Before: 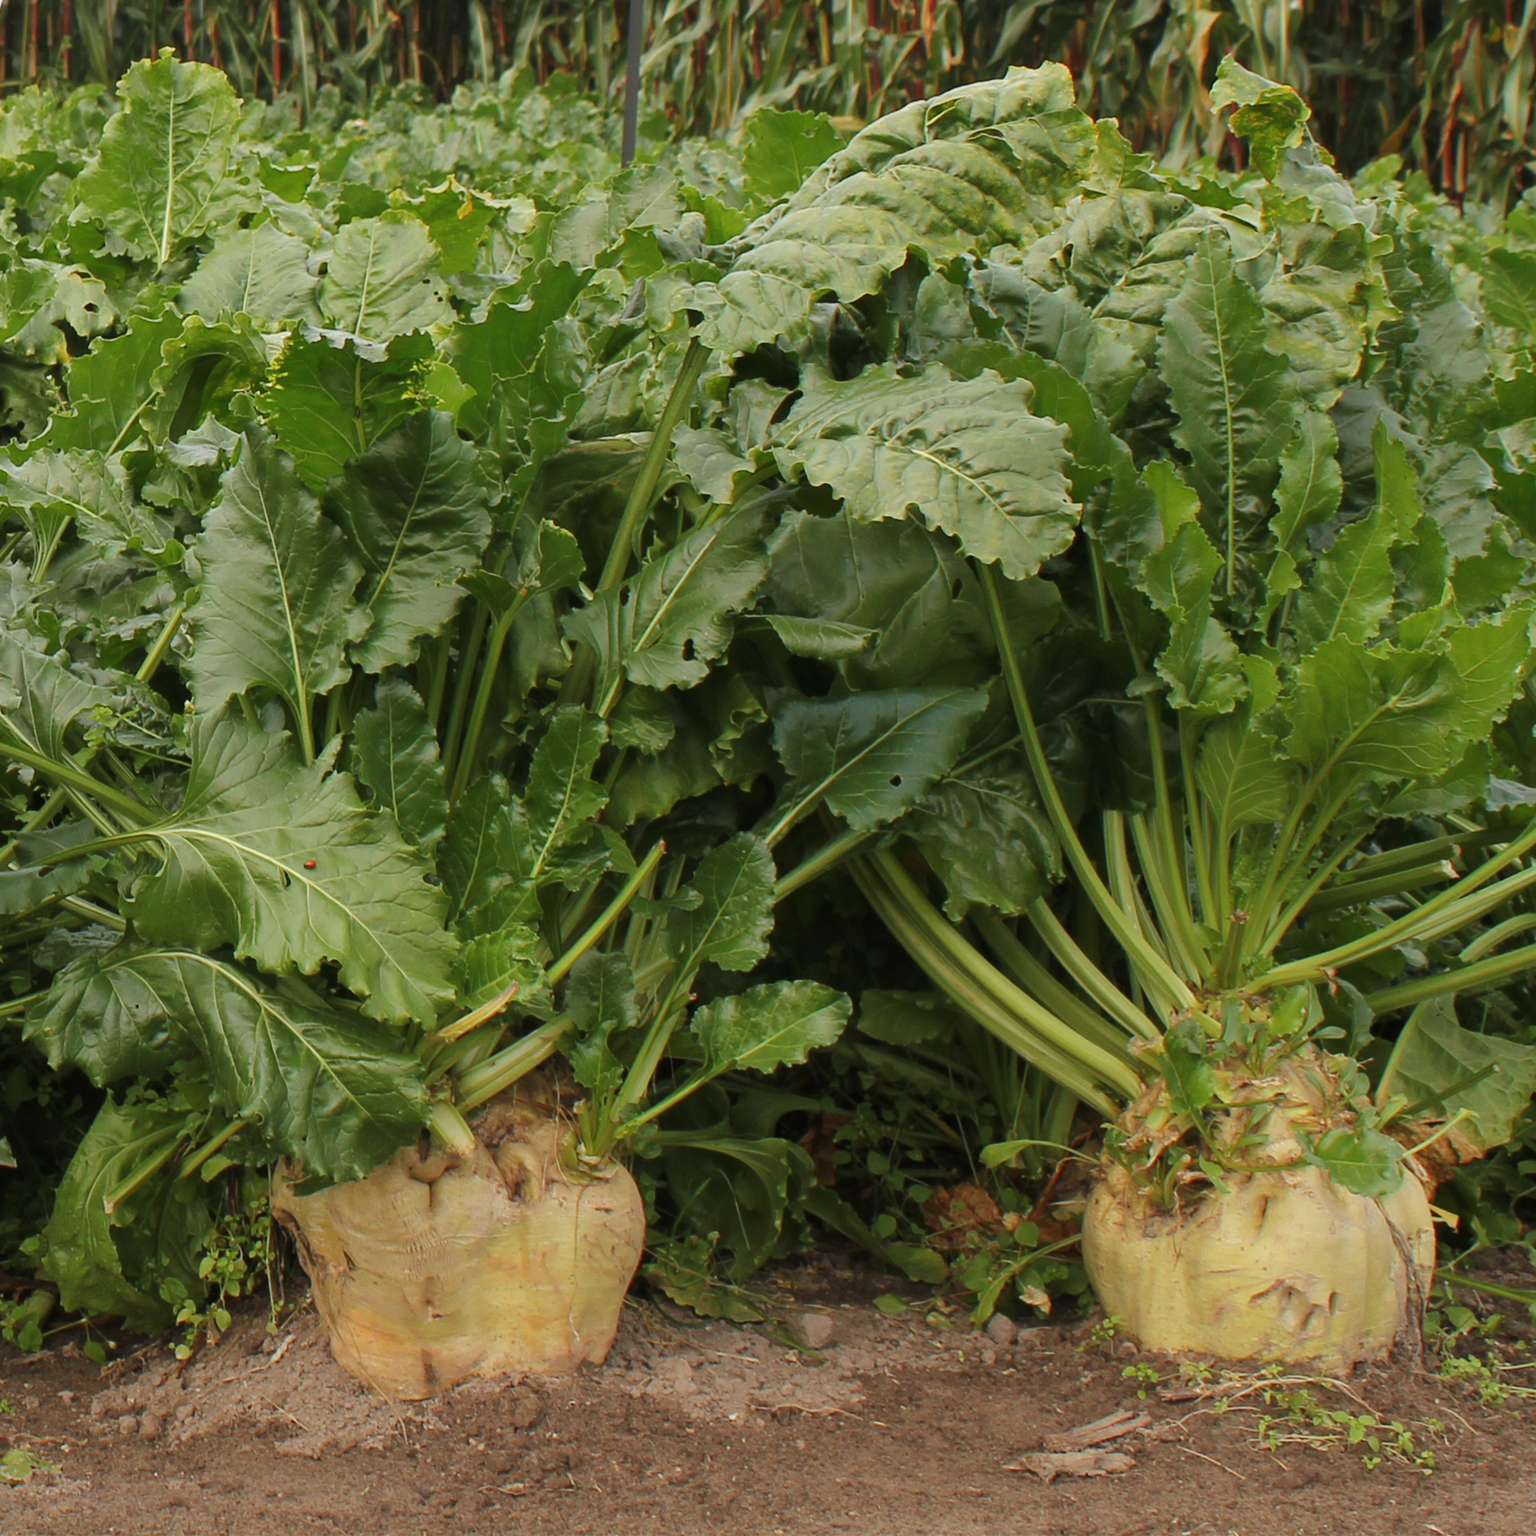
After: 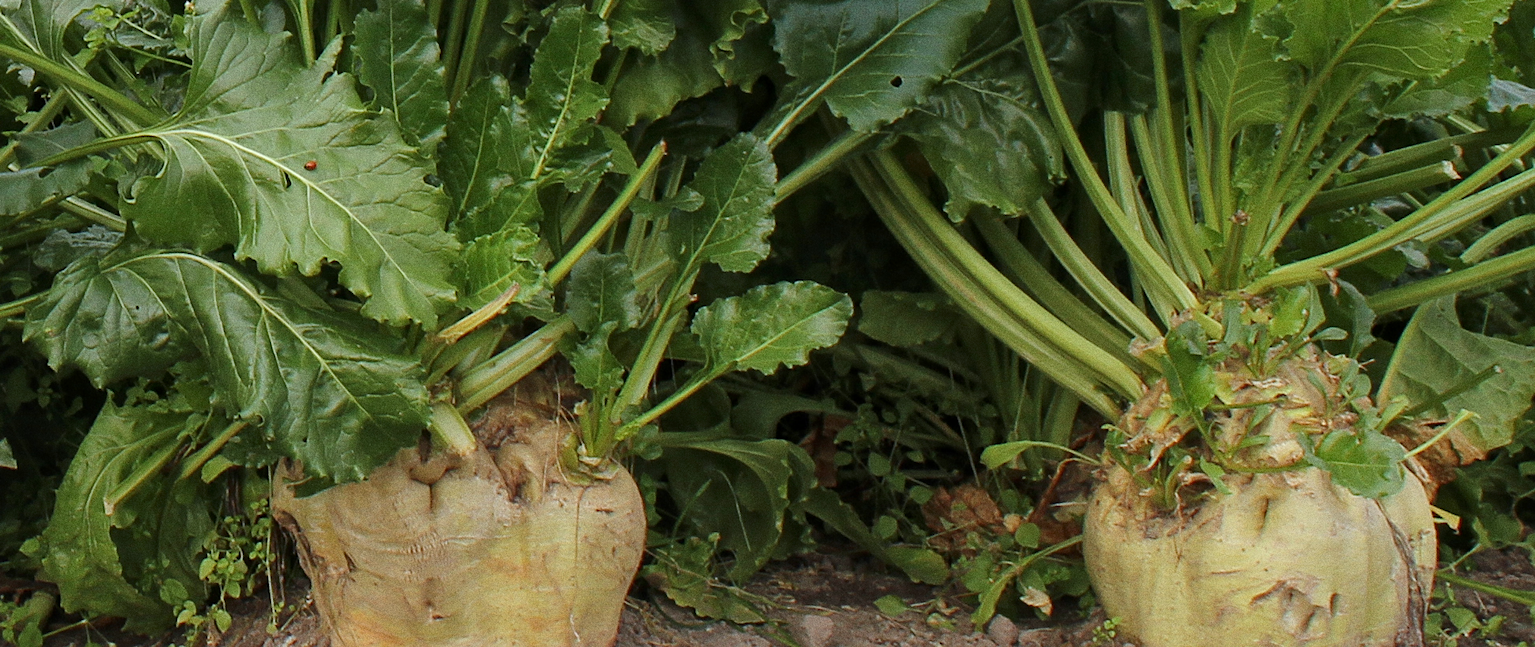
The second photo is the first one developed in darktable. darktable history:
white balance: red 0.954, blue 1.079
sharpen: on, module defaults
local contrast: mode bilateral grid, contrast 20, coarseness 50, detail 120%, midtone range 0.2
grain: strength 49.07%
tone equalizer: on, module defaults
crop: top 45.551%, bottom 12.262%
